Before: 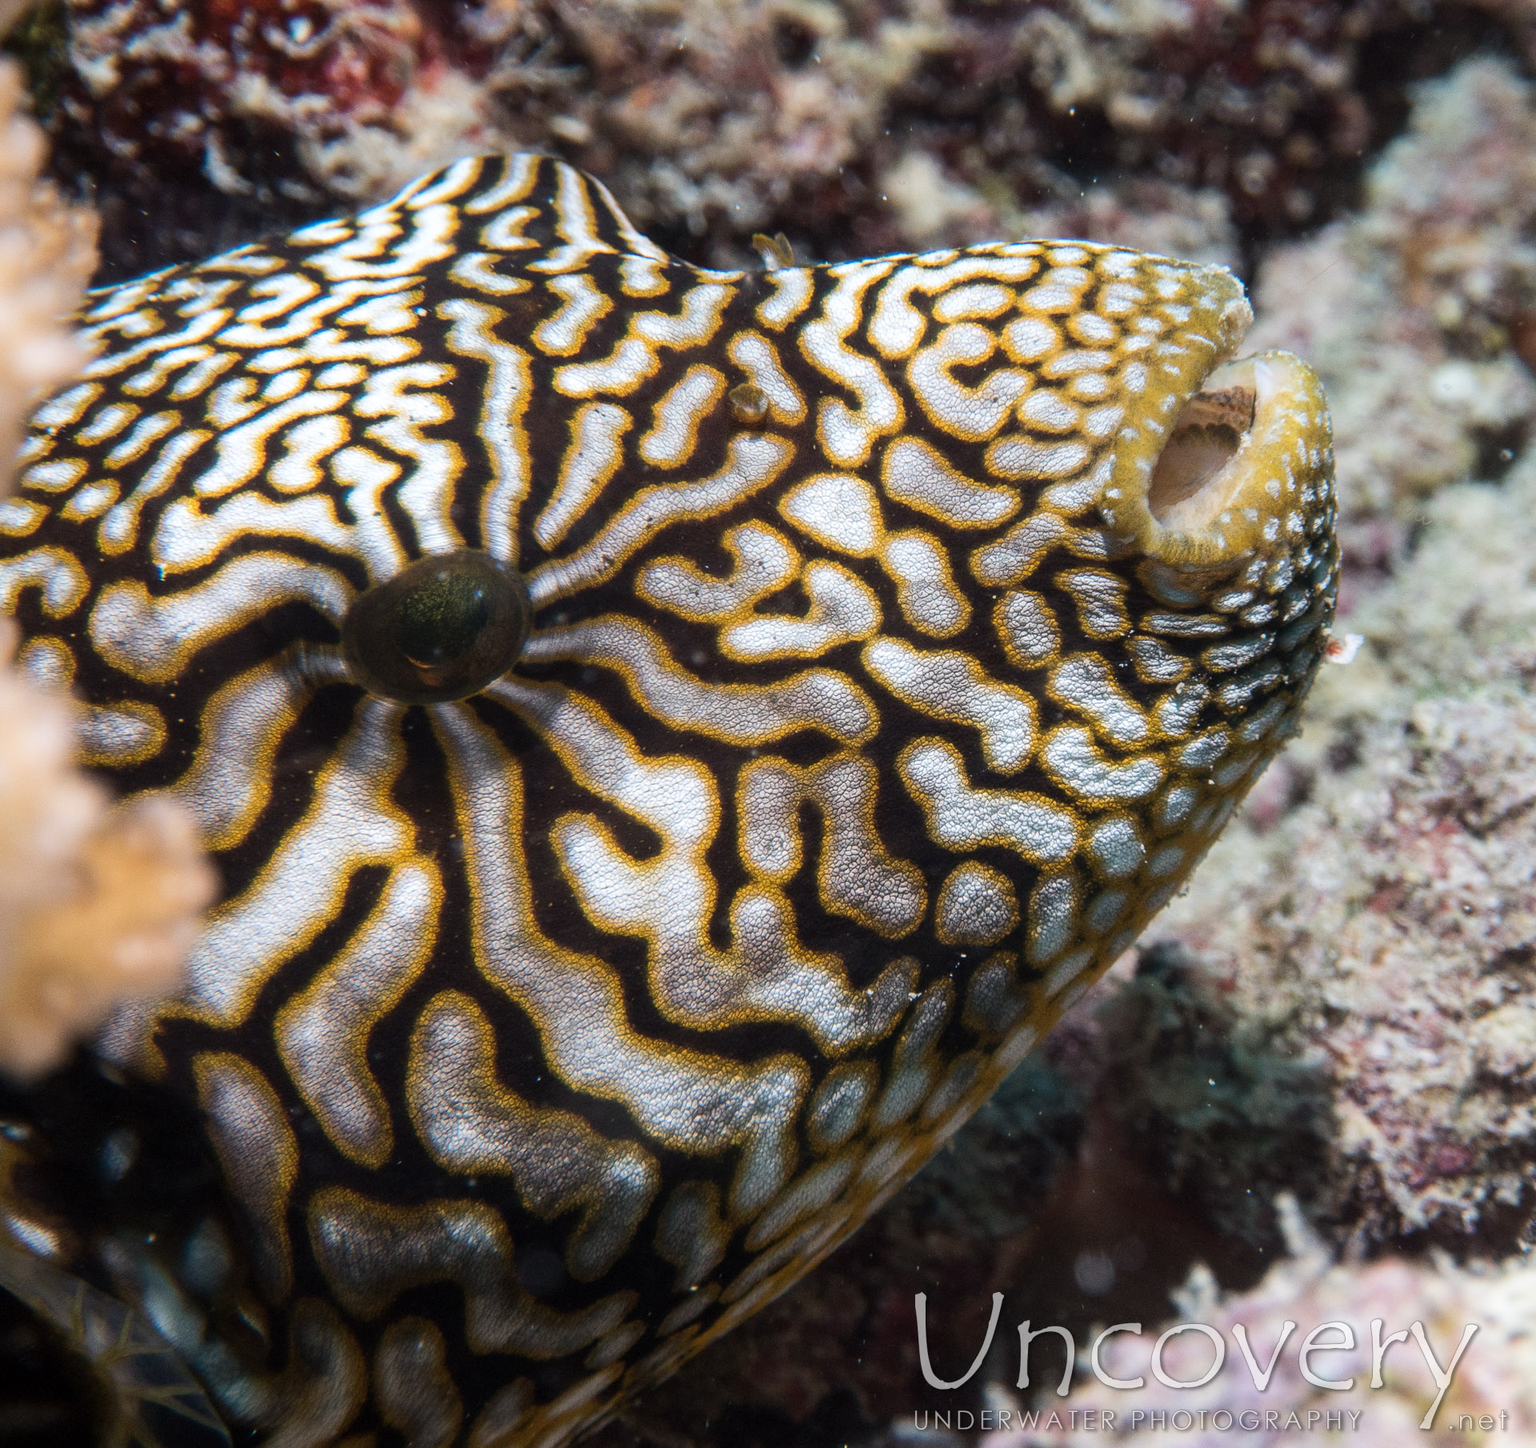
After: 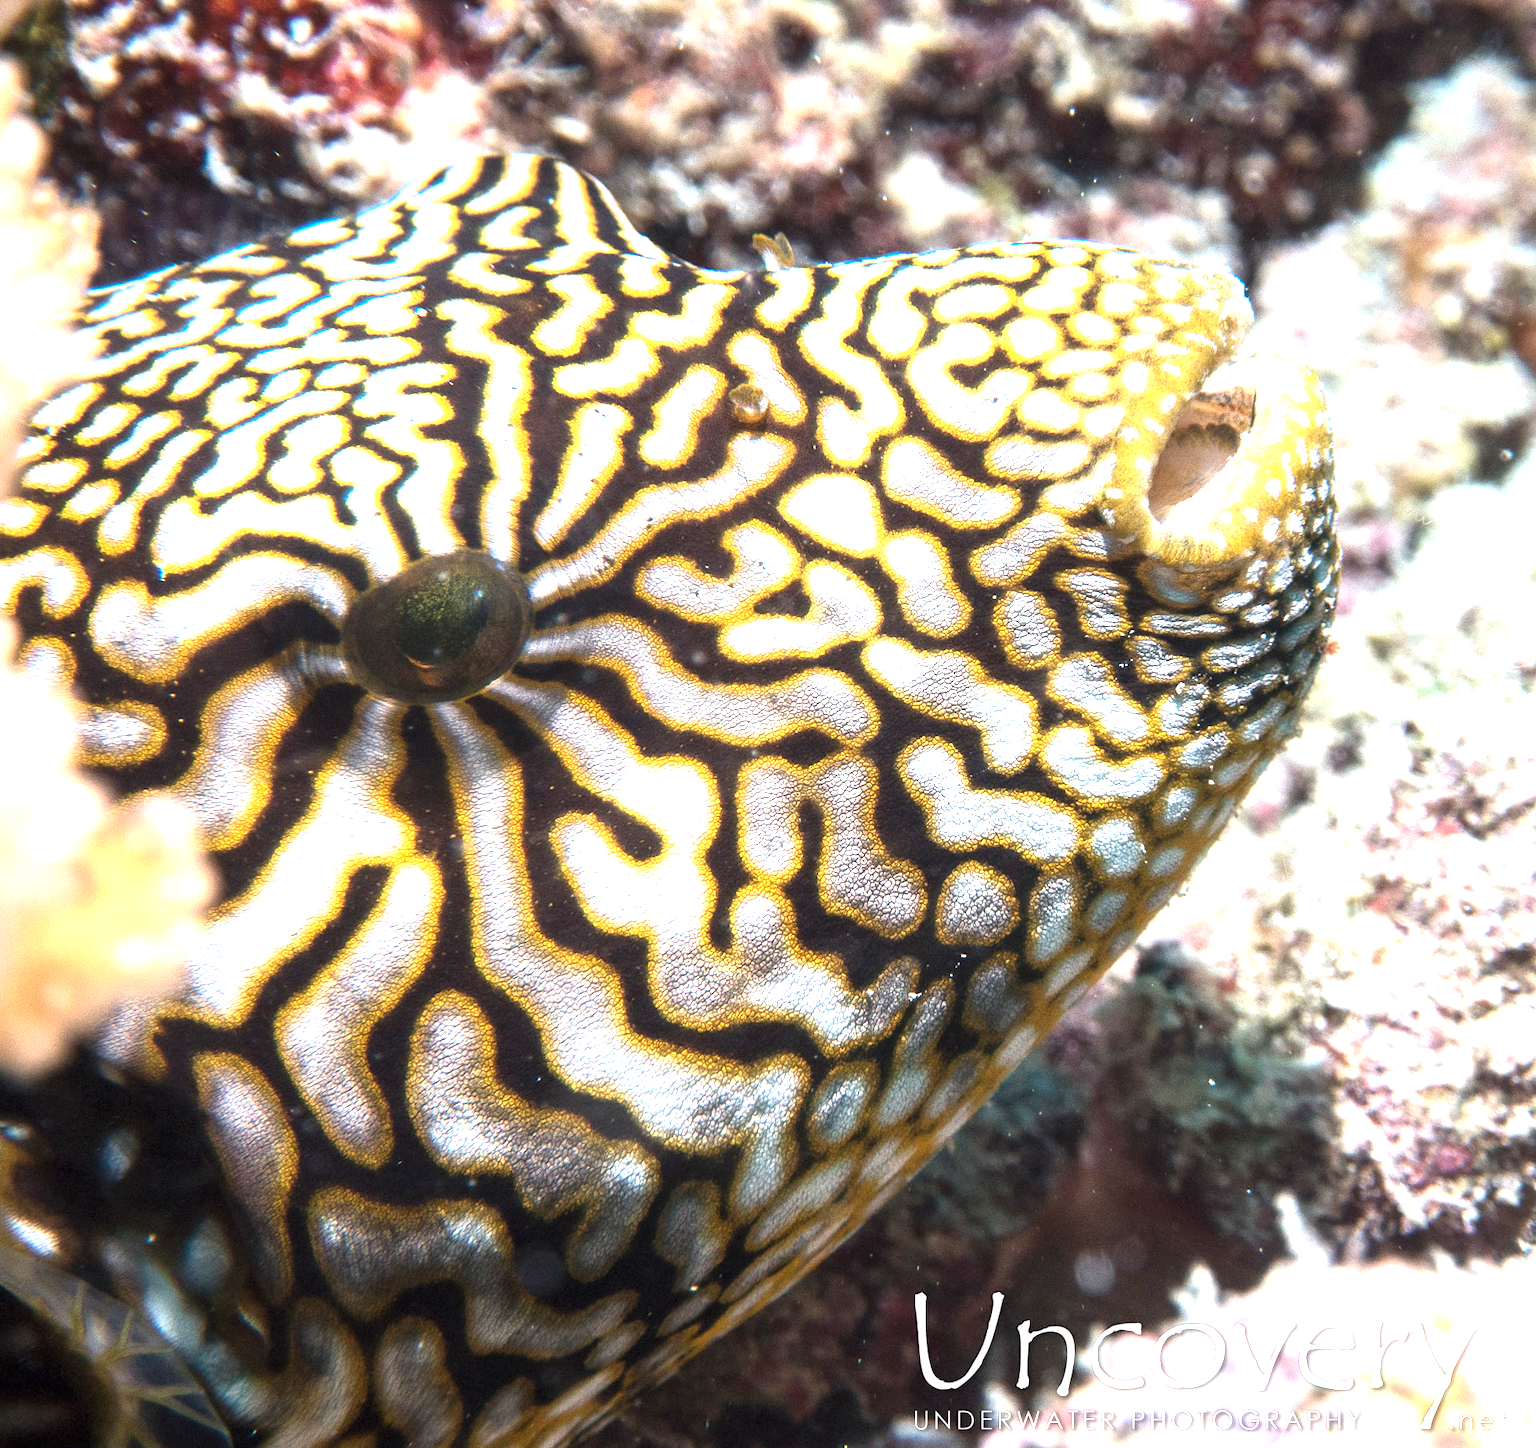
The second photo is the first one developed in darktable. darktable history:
exposure: black level correction 0, exposure 0.89 EV, compensate exposure bias true, compensate highlight preservation false
